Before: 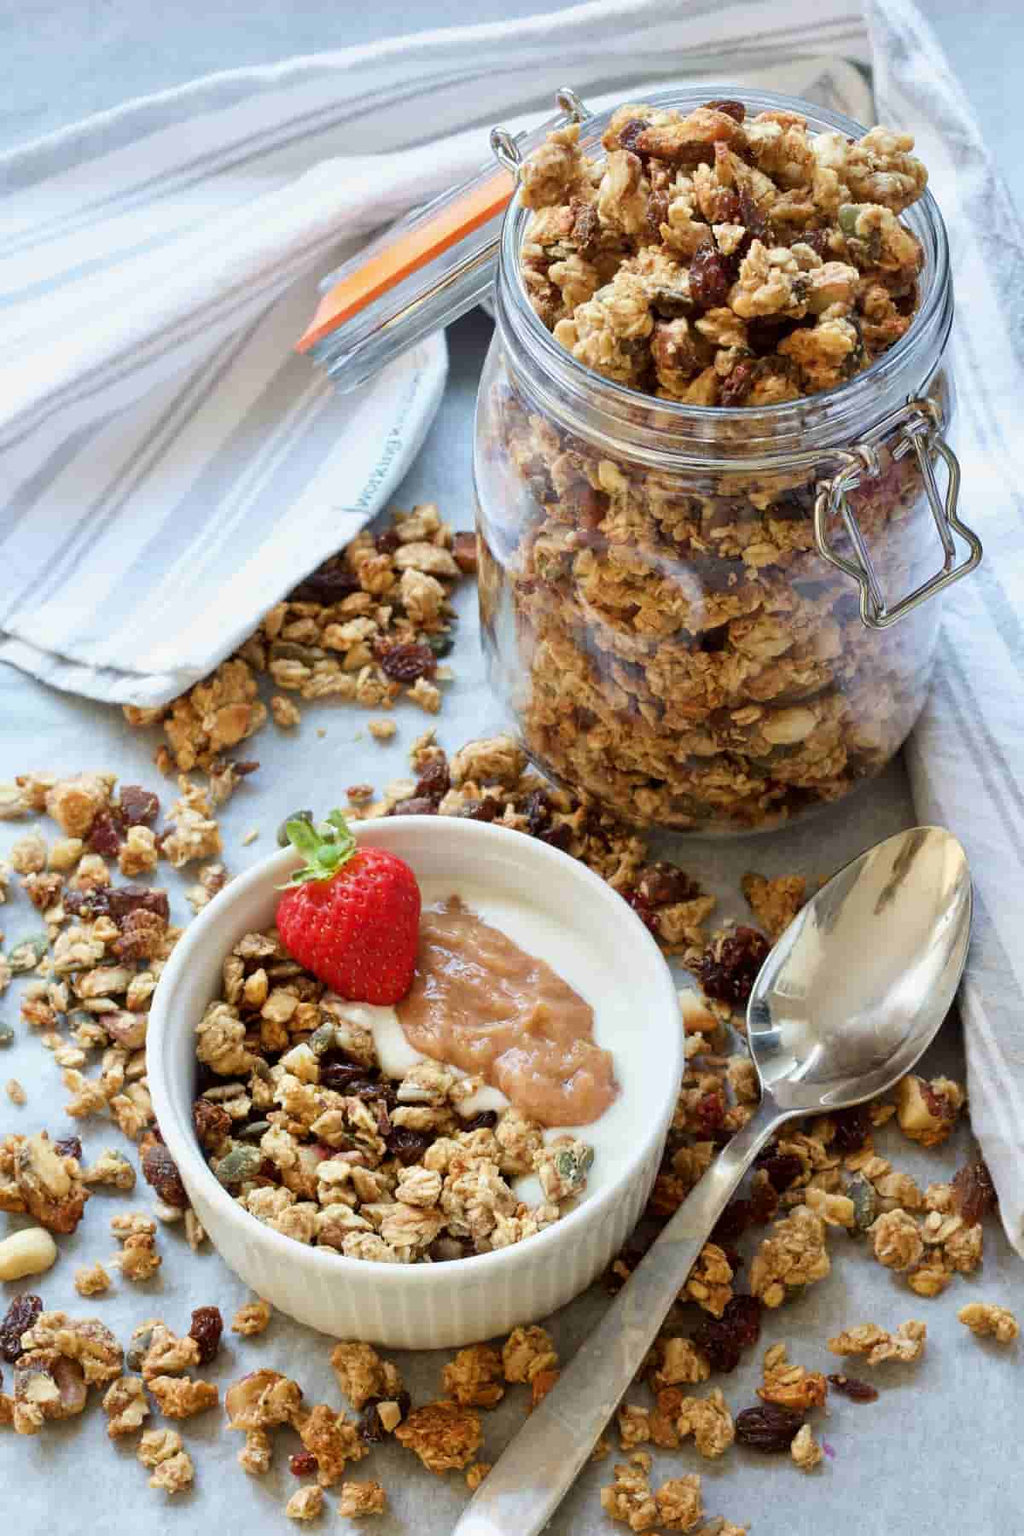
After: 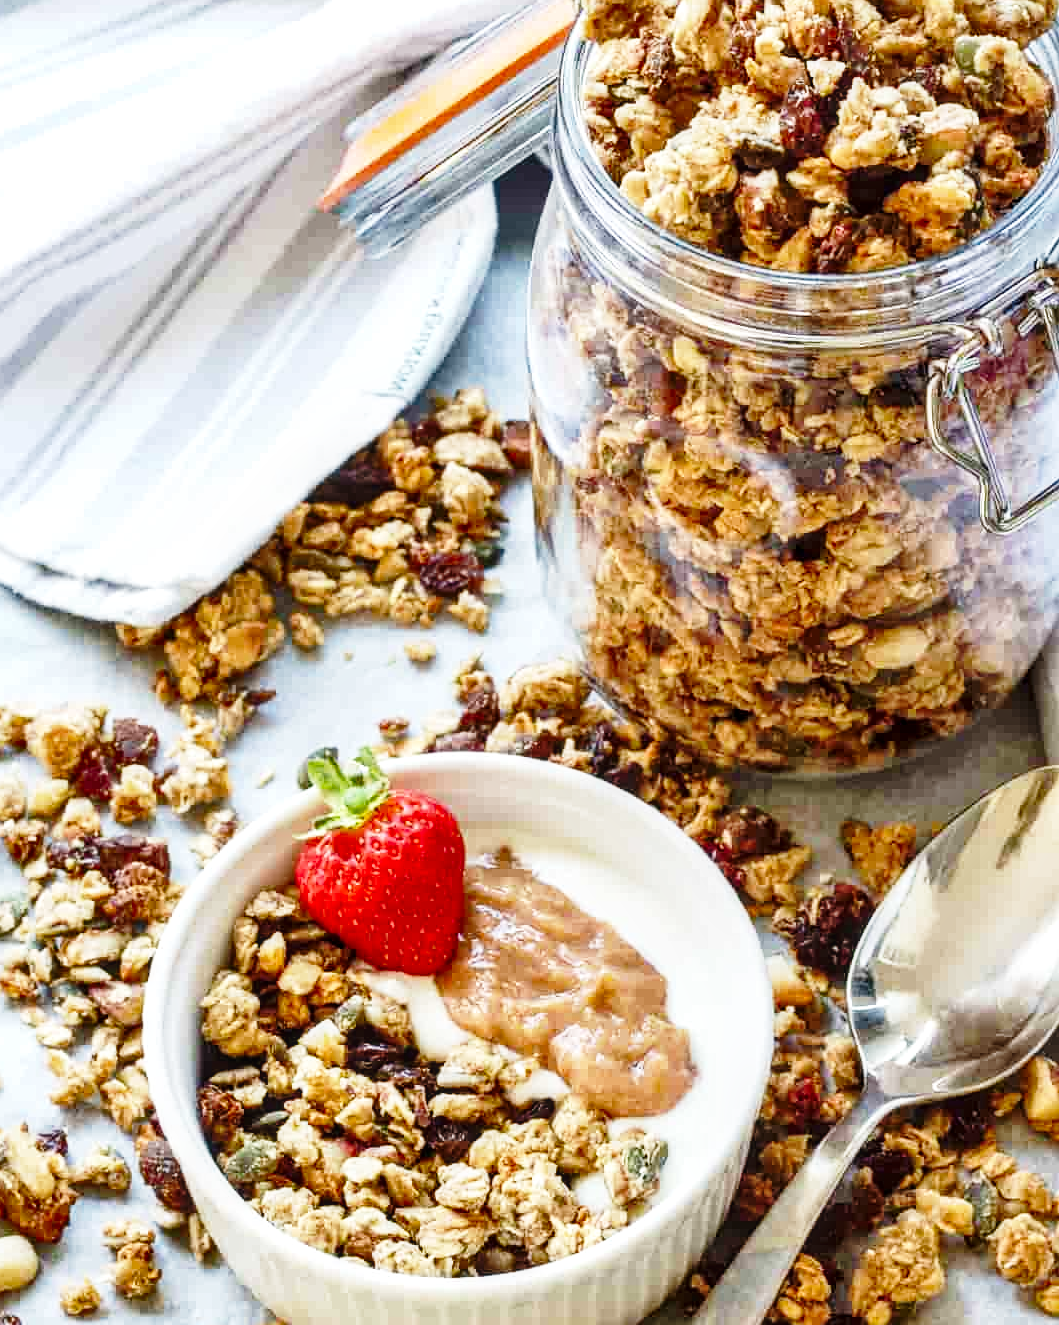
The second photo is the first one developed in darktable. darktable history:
shadows and highlights: low approximation 0.01, soften with gaussian
base curve: curves: ch0 [(0, 0) (0.028, 0.03) (0.121, 0.232) (0.46, 0.748) (0.859, 0.968) (1, 1)], preserve colors none
crop and rotate: left 2.334%, top 11.307%, right 9.396%, bottom 15.039%
sharpen: amount 0.205
exposure: exposure 0.131 EV, compensate highlight preservation false
local contrast: on, module defaults
